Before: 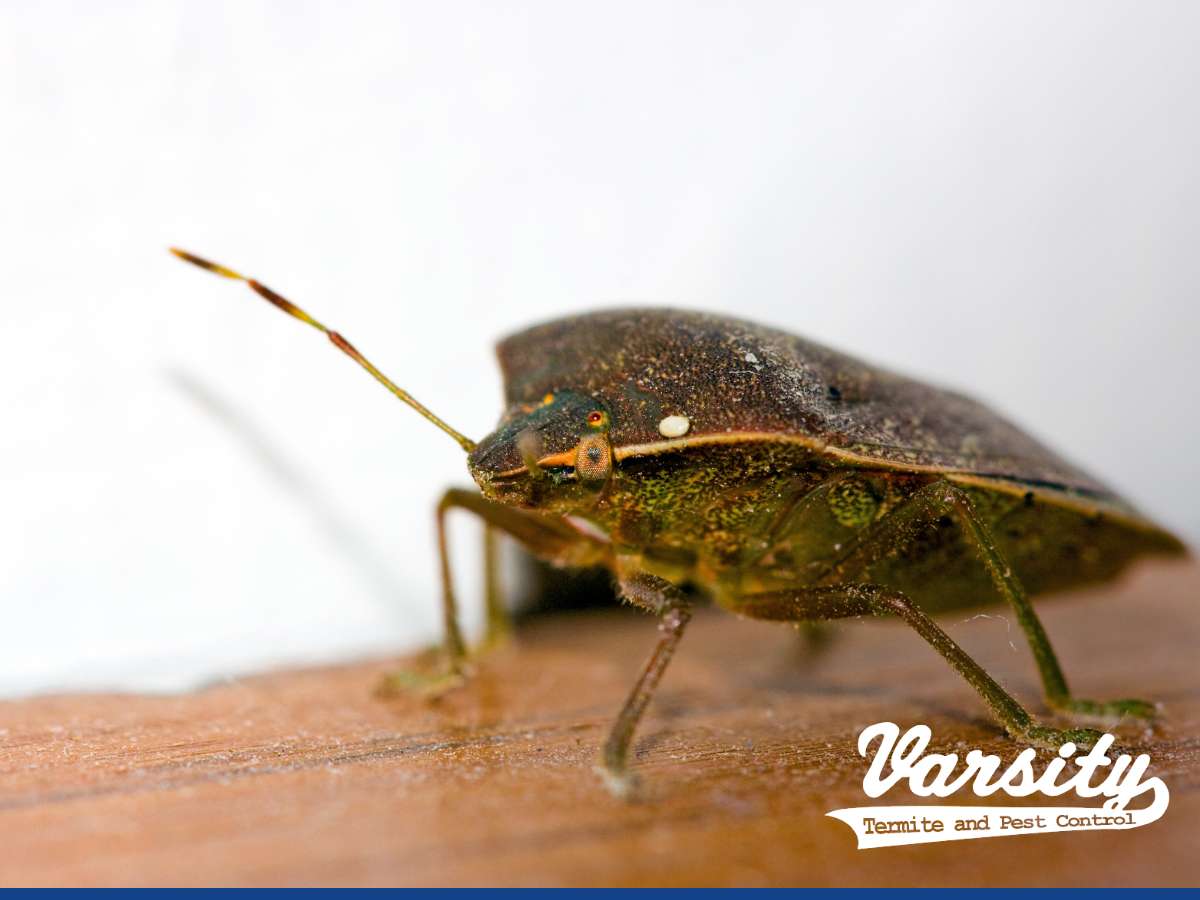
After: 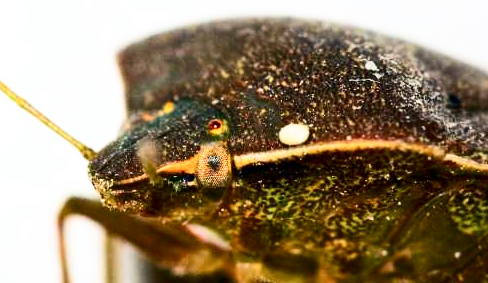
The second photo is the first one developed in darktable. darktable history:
contrast brightness saturation: contrast 0.3
crop: left 31.681%, top 32.46%, right 27.636%, bottom 36.081%
base curve: curves: ch0 [(0, 0) (0.688, 0.865) (1, 1)], preserve colors none
